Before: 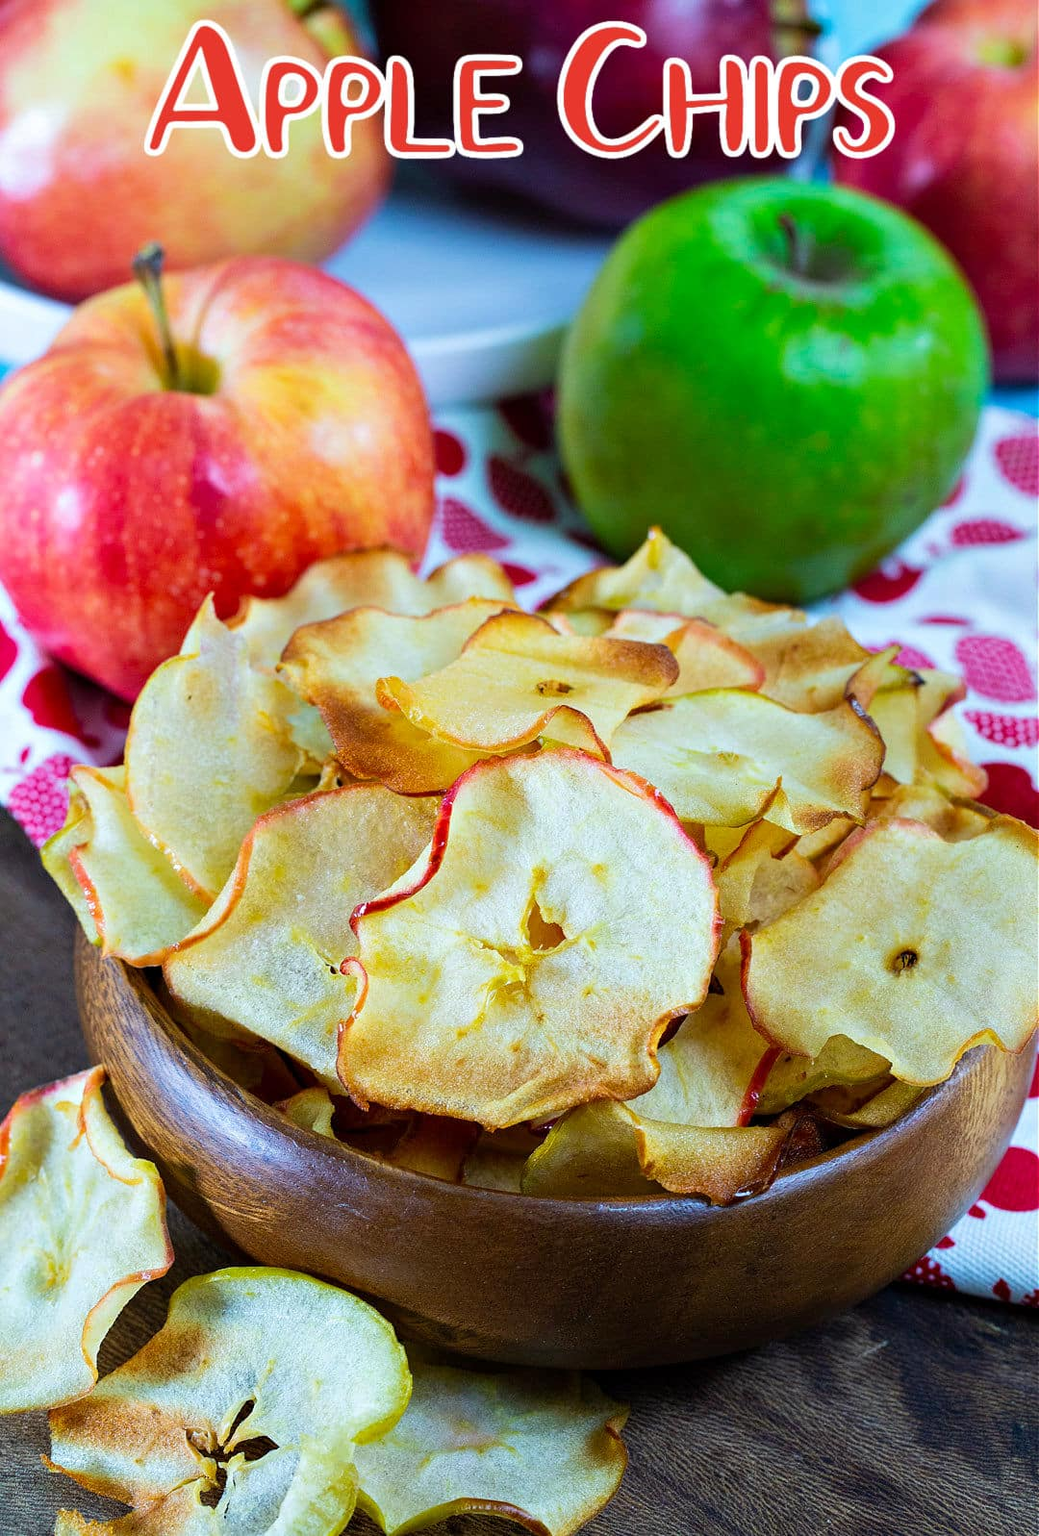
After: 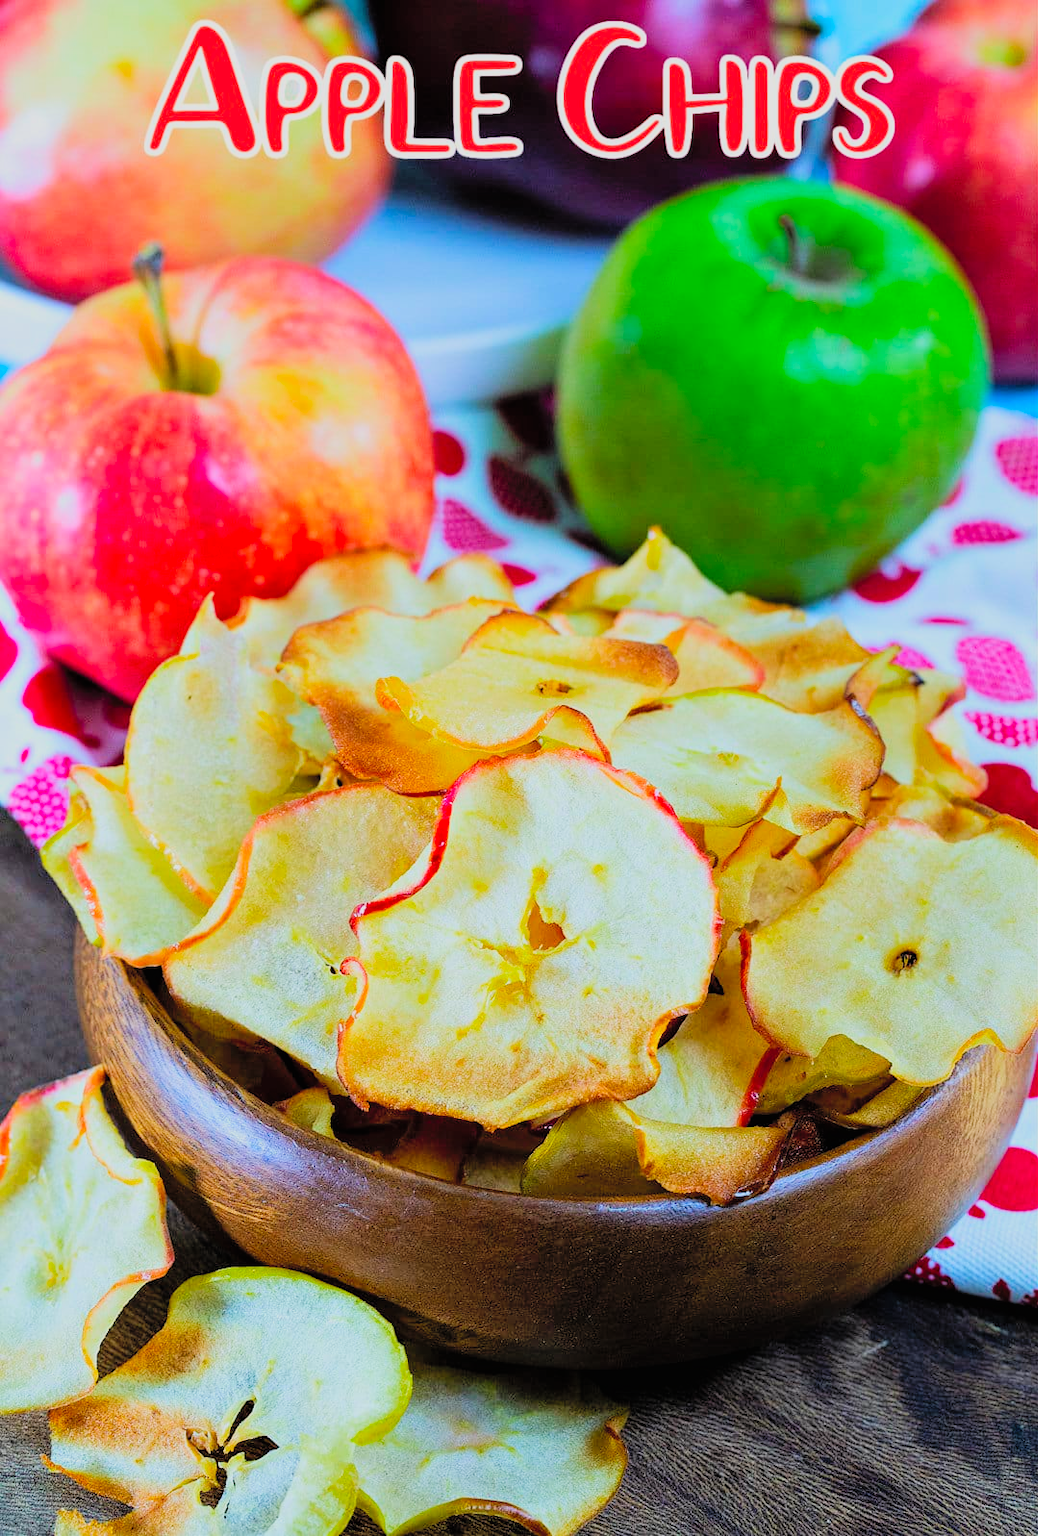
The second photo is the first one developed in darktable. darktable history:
exposure: compensate exposure bias true, compensate highlight preservation false
filmic rgb: black relative exposure -7.65 EV, white relative exposure 4.56 EV, hardness 3.61, iterations of high-quality reconstruction 0
contrast brightness saturation: contrast 0.069, brightness 0.178, saturation 0.397
